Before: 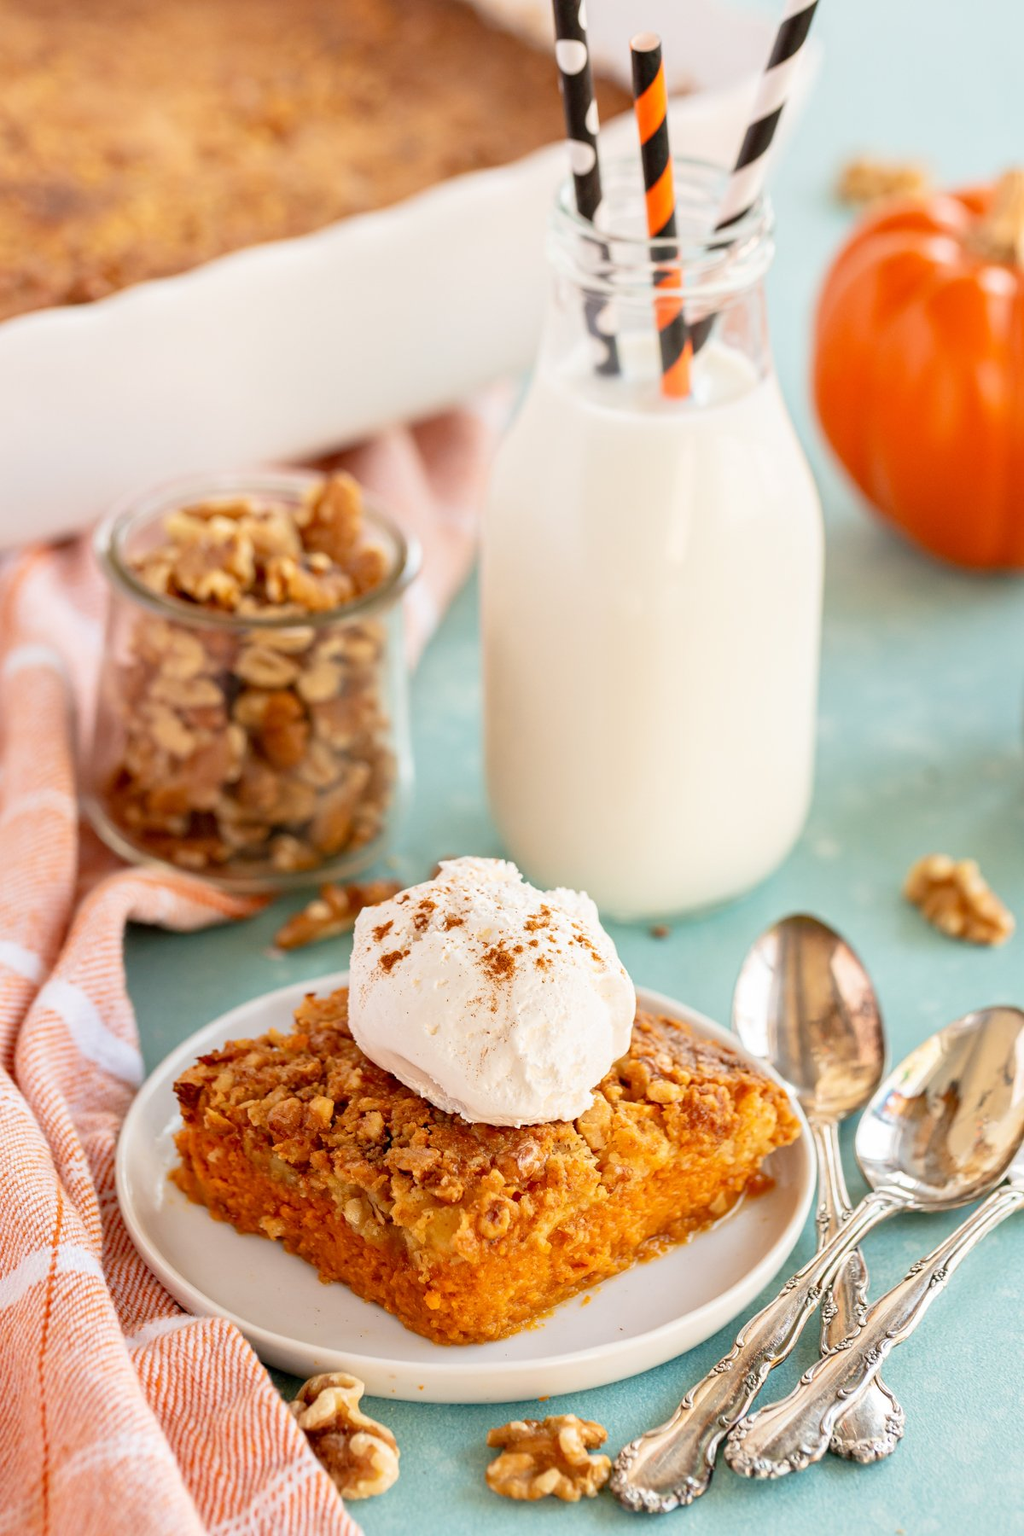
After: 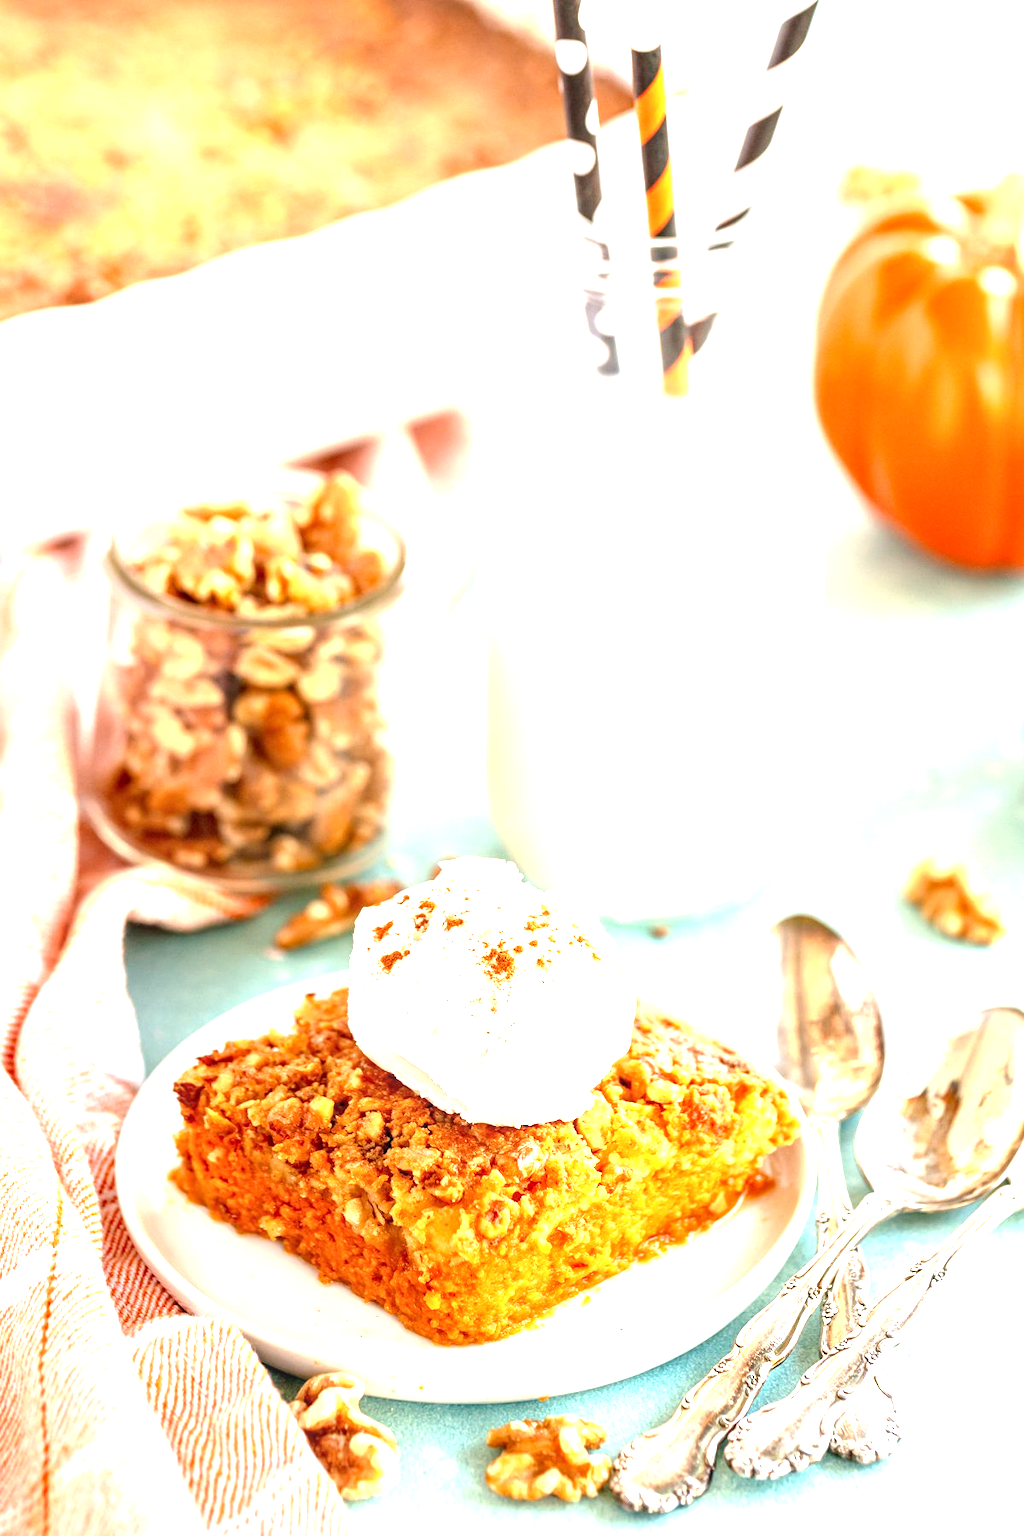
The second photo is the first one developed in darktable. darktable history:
local contrast: on, module defaults
exposure: black level correction 0, exposure 1.461 EV, compensate highlight preservation false
